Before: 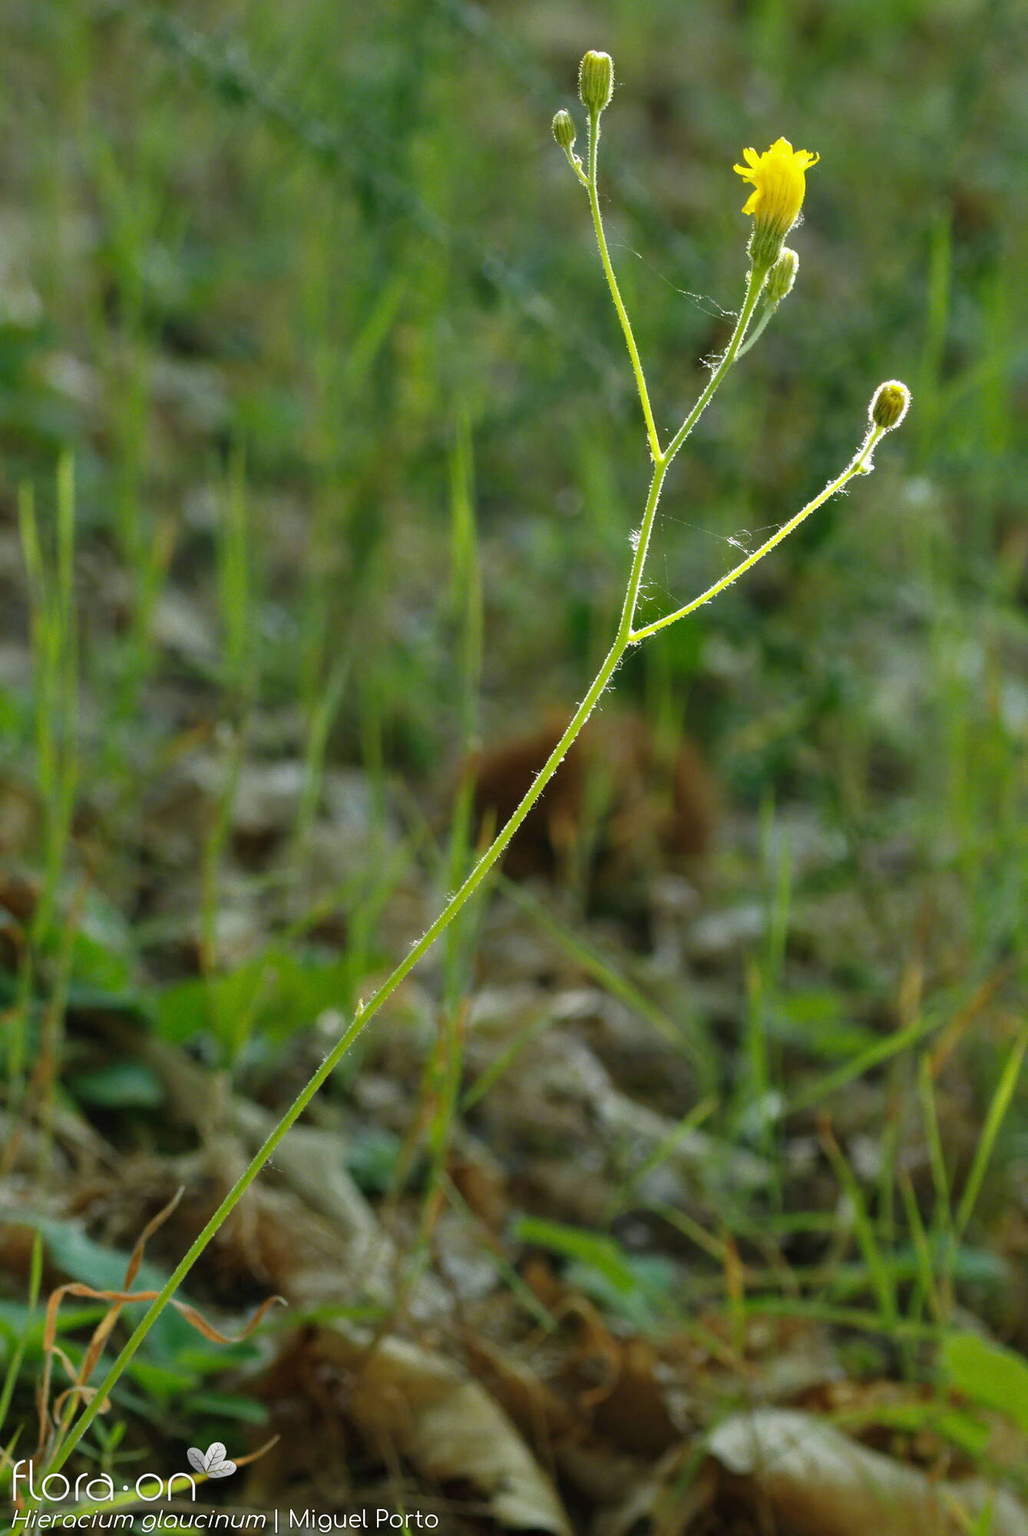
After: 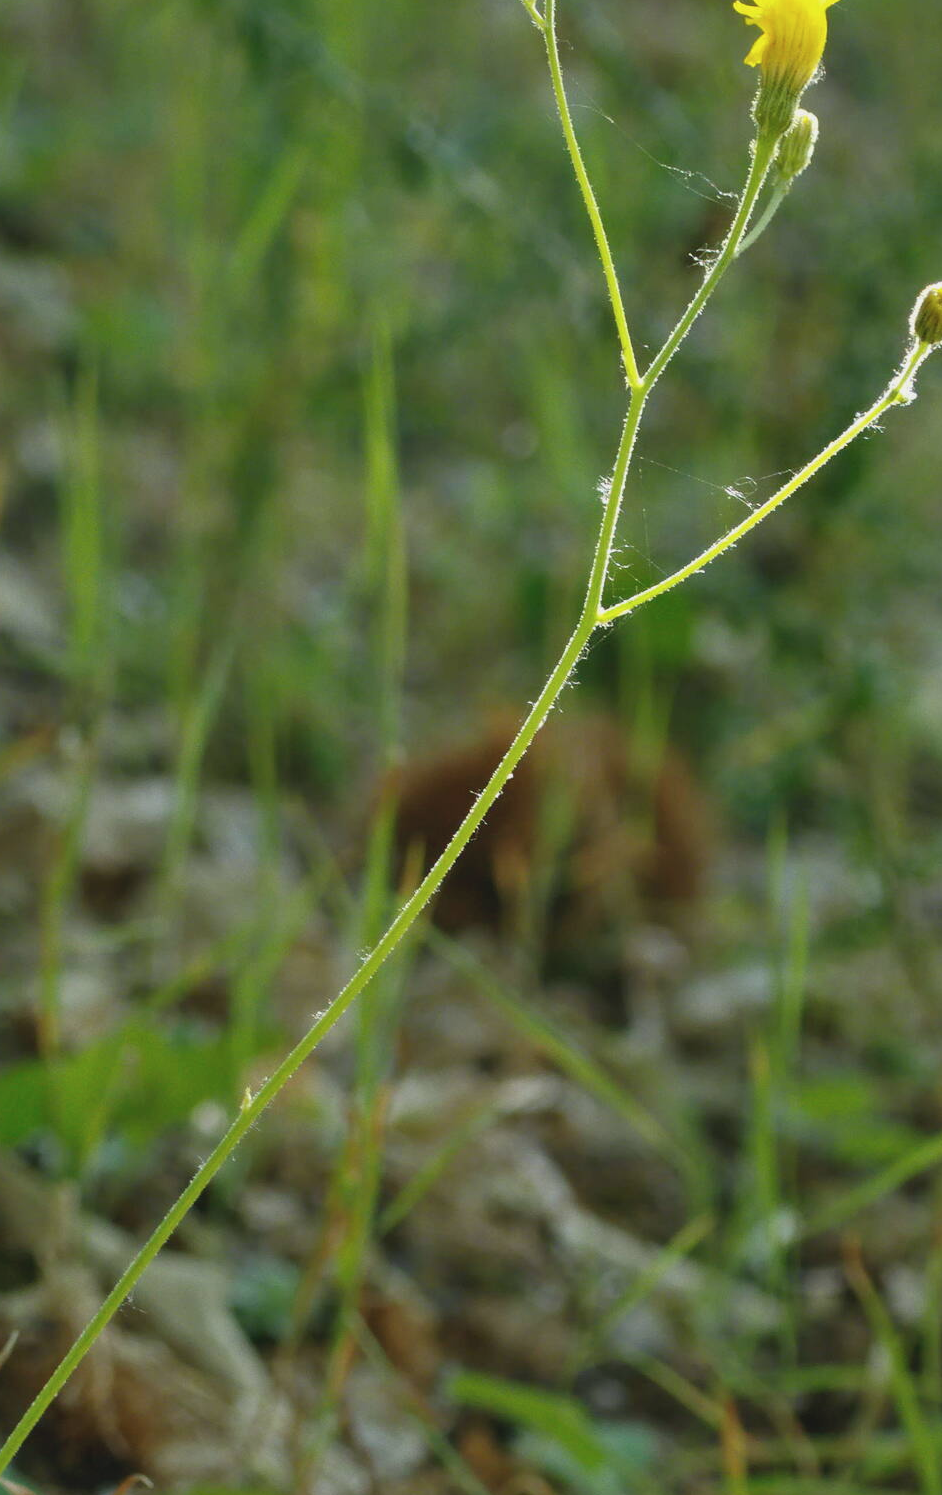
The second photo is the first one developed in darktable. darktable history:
crop and rotate: left 16.58%, top 10.69%, right 13.044%, bottom 14.527%
contrast brightness saturation: contrast -0.094, saturation -0.087
